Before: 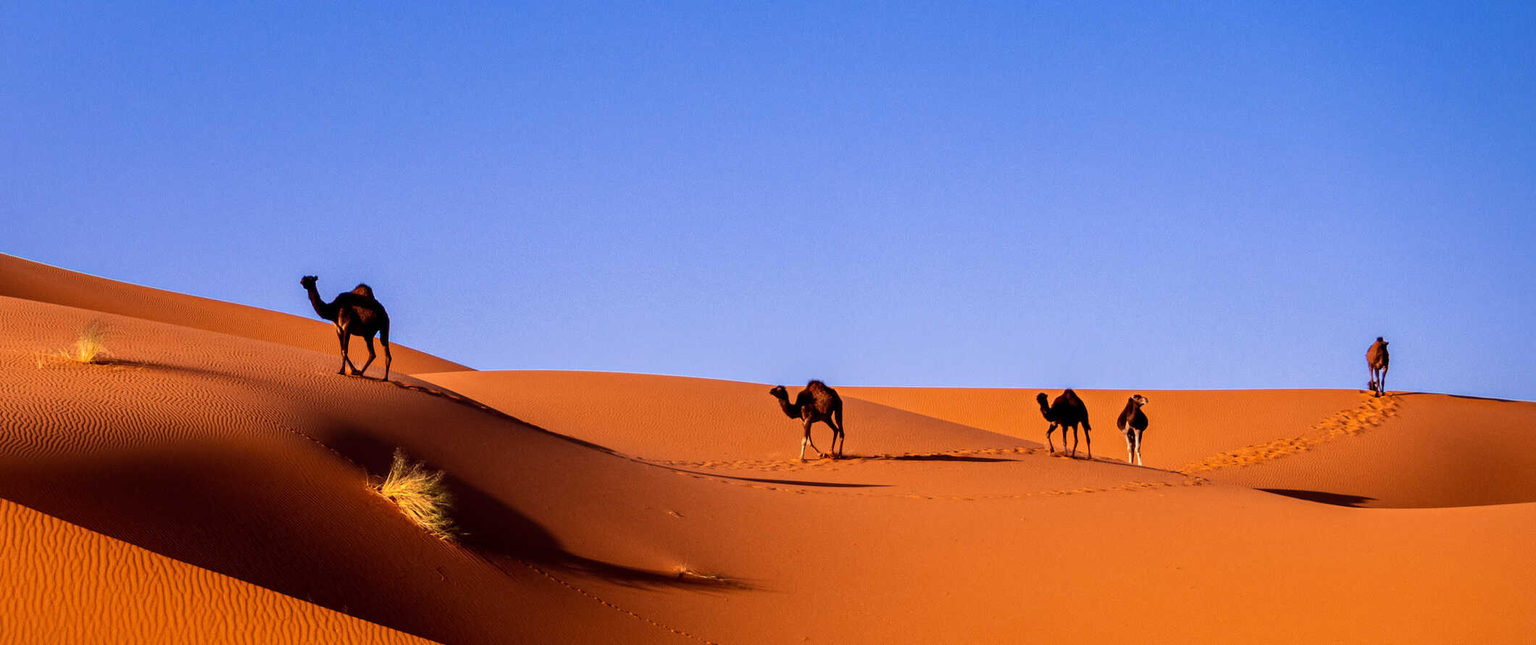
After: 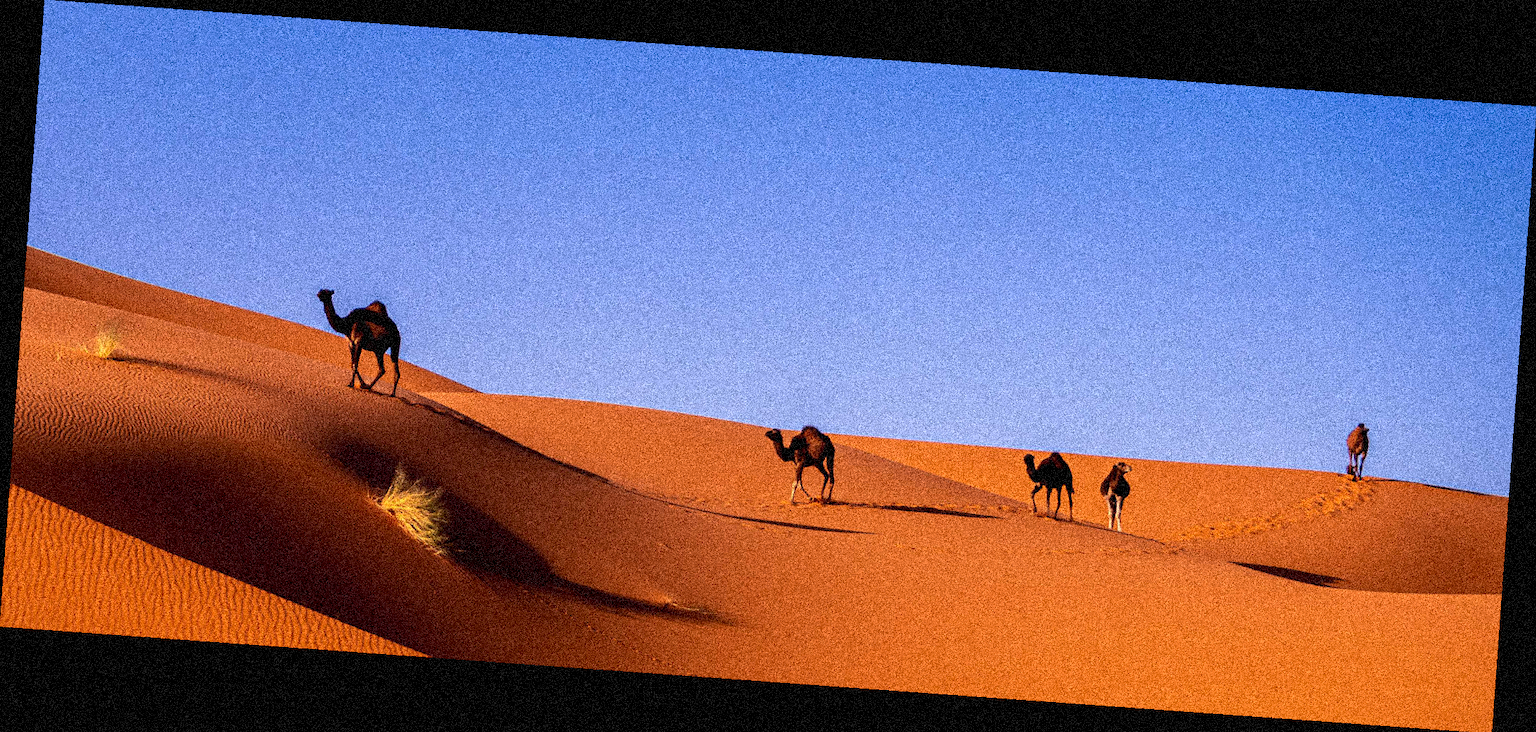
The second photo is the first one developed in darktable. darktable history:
grain: coarseness 3.75 ISO, strength 100%, mid-tones bias 0%
rotate and perspective: rotation 4.1°, automatic cropping off
